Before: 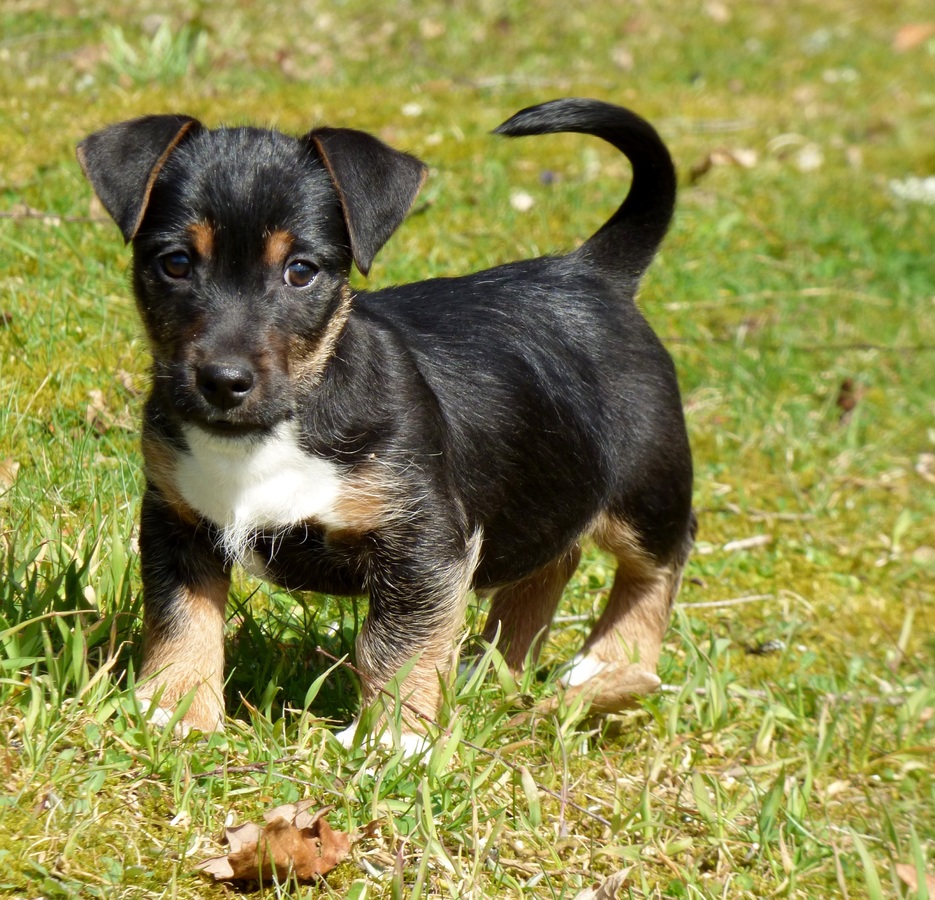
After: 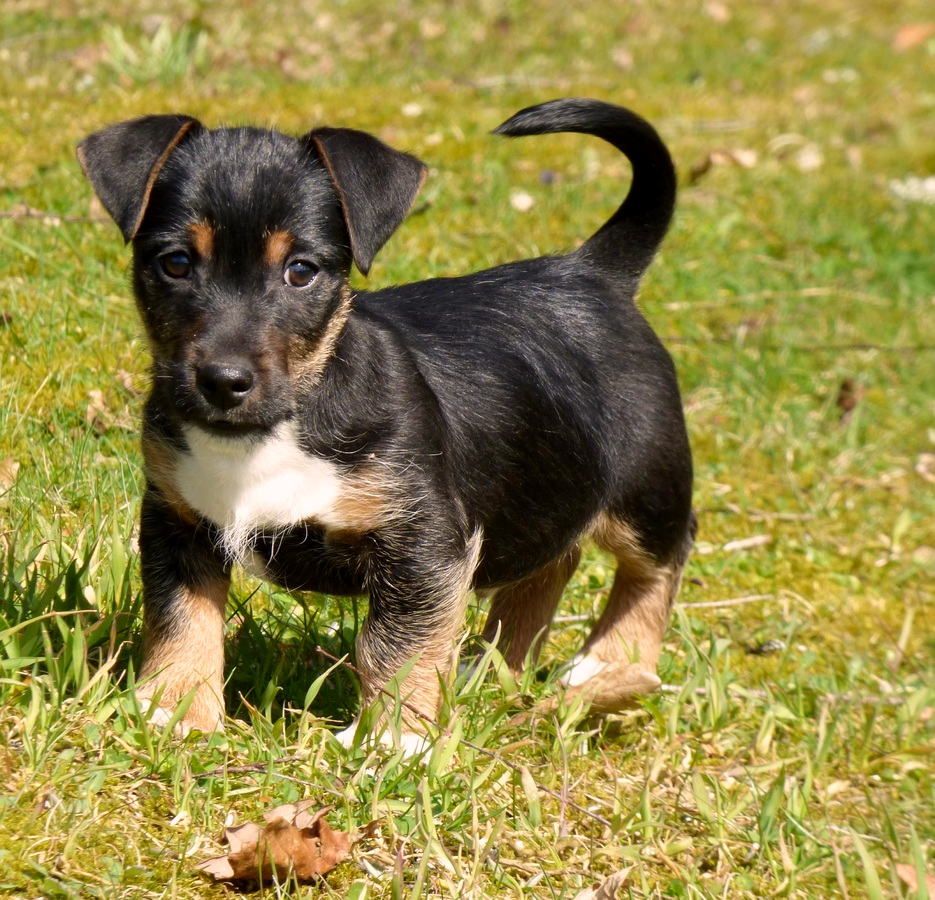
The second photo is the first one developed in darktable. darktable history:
exposure: black level correction 0, compensate exposure bias true, compensate highlight preservation false
color correction: highlights a* 7.32, highlights b* 4.38
